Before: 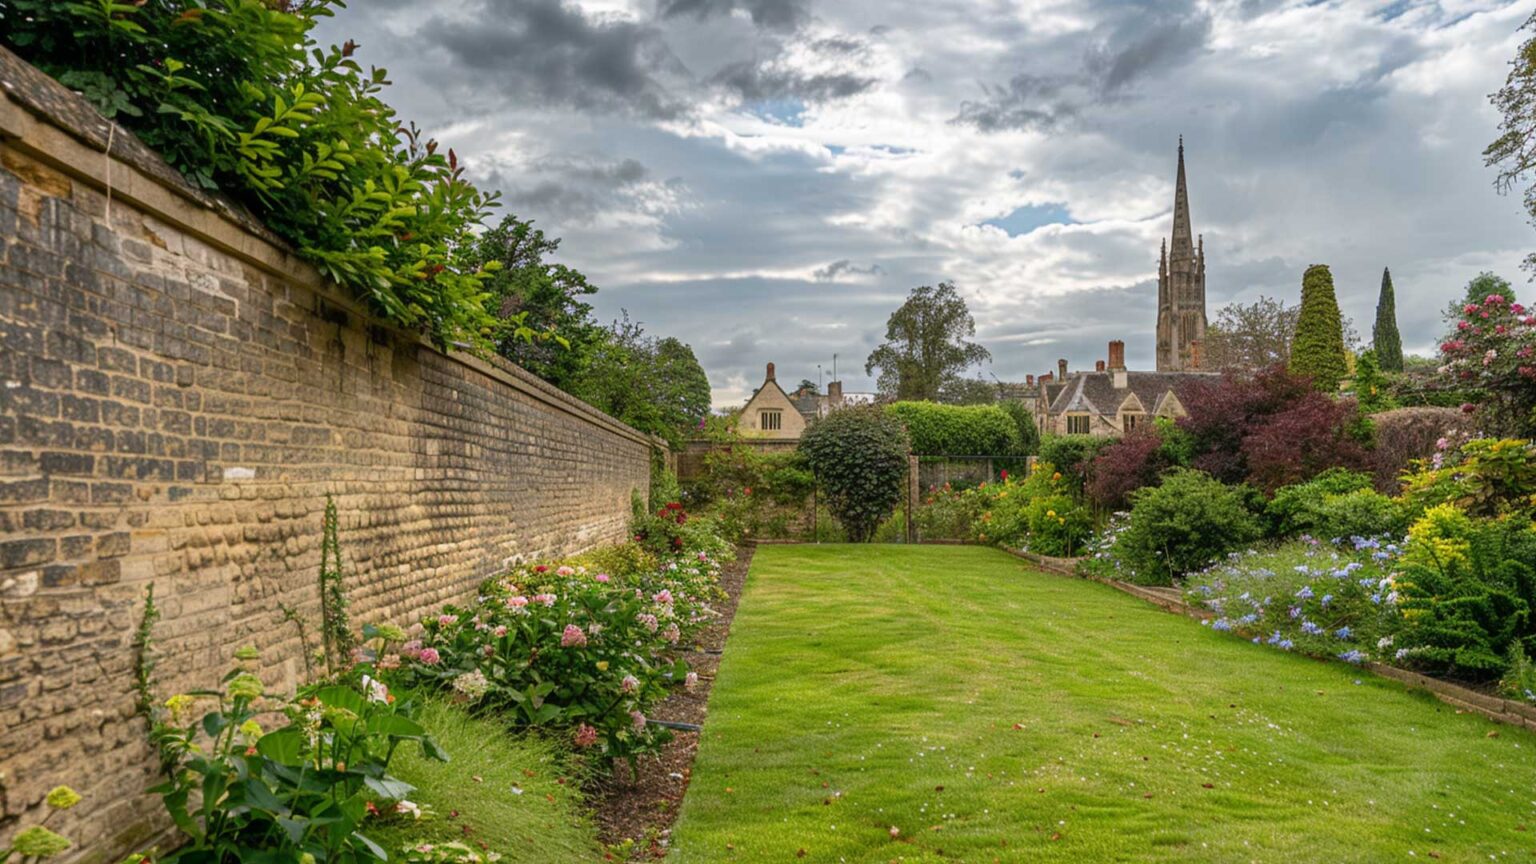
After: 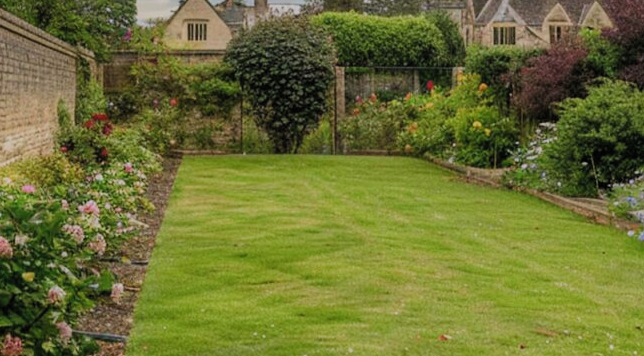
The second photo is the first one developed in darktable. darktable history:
crop: left 37.395%, top 45.03%, right 20.637%, bottom 13.699%
filmic rgb: black relative exposure -7.65 EV, white relative exposure 4.56 EV, hardness 3.61, color science v5 (2021), contrast in shadows safe, contrast in highlights safe
